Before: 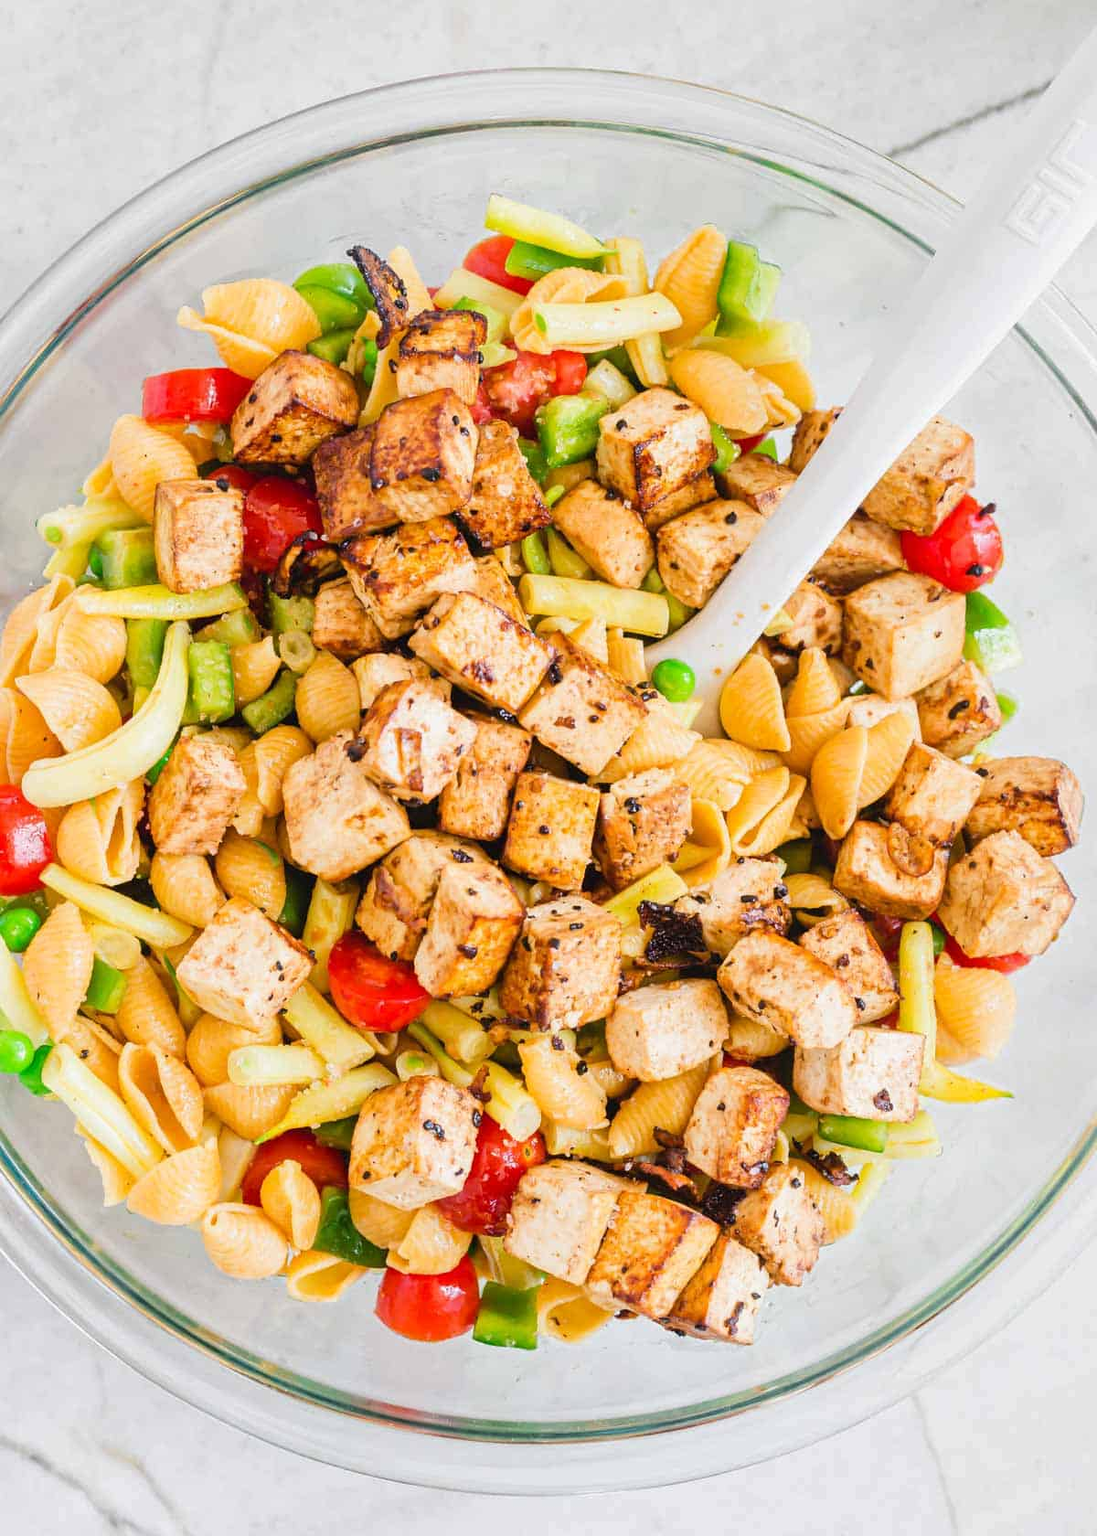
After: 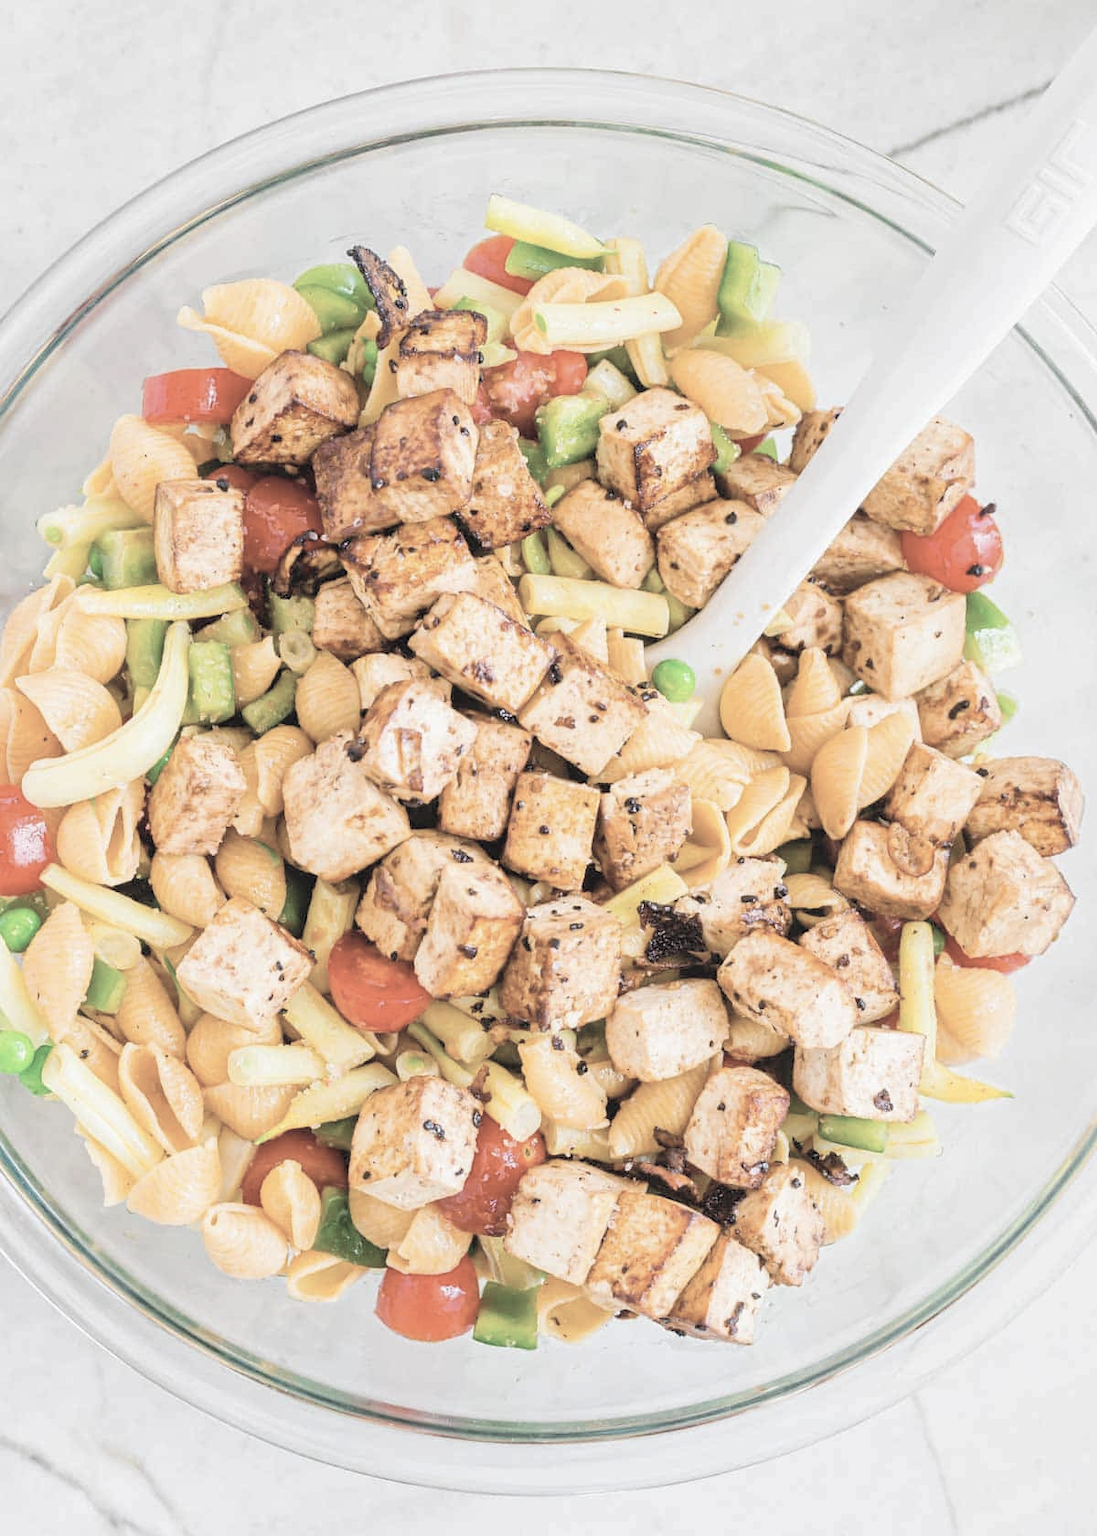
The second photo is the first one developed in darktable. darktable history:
contrast brightness saturation: brightness 0.186, saturation -0.514
